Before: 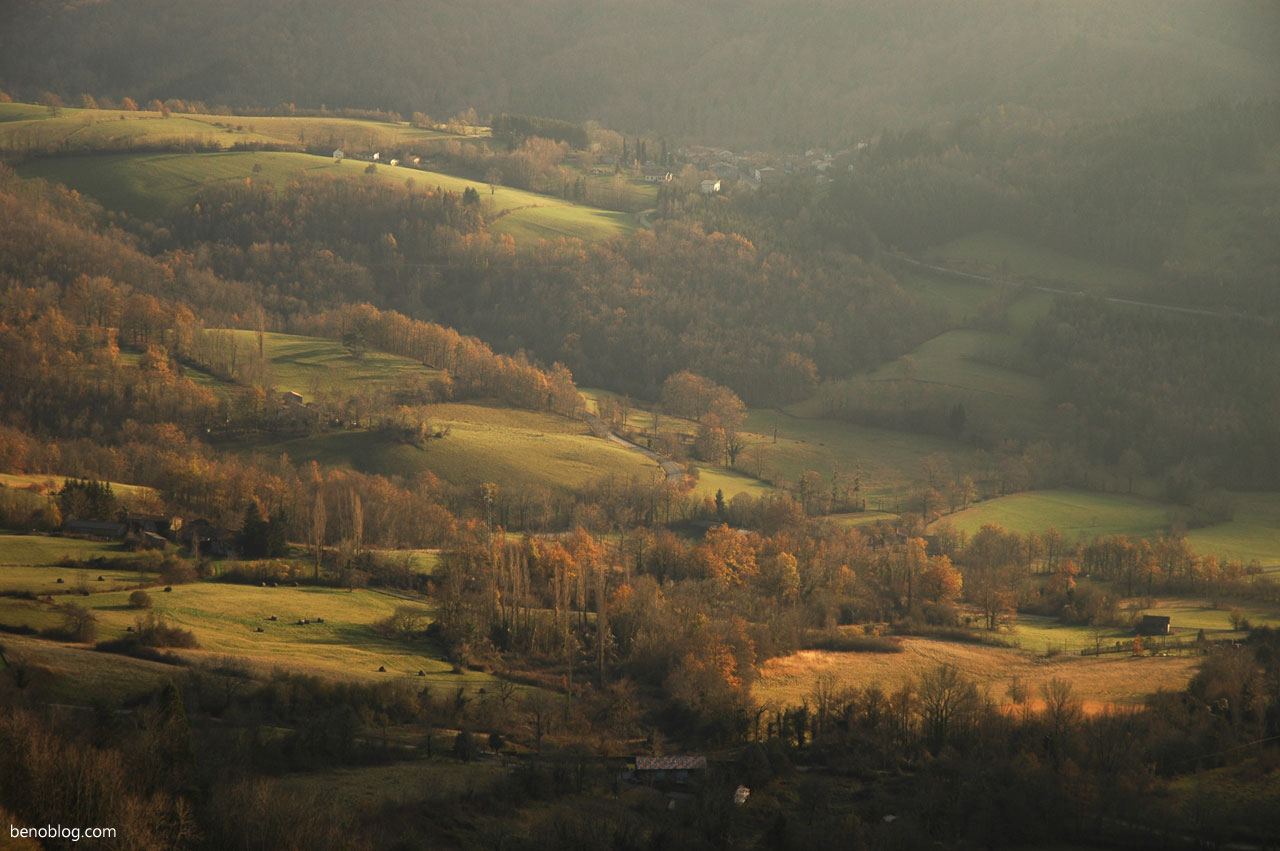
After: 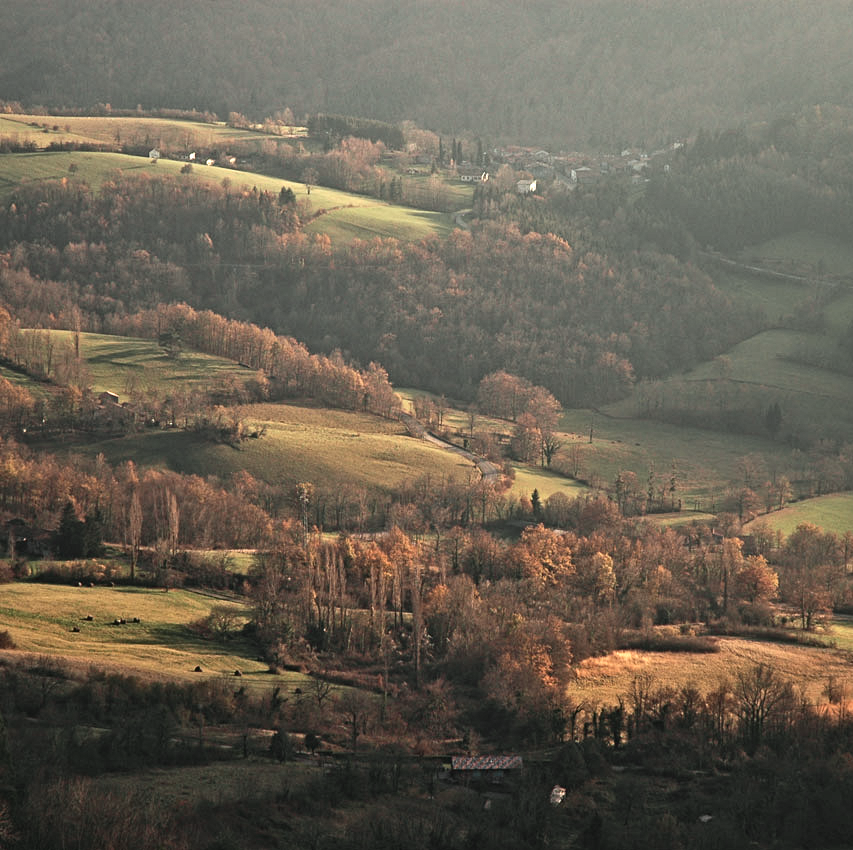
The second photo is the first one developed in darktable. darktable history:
crop and rotate: left 14.436%, right 18.898%
contrast equalizer: octaves 7, y [[0.5, 0.542, 0.583, 0.625, 0.667, 0.708], [0.5 ×6], [0.5 ×6], [0 ×6], [0 ×6]]
tone curve: curves: ch0 [(0, 0.046) (0.04, 0.074) (0.831, 0.861) (1, 1)]; ch1 [(0, 0) (0.146, 0.159) (0.338, 0.365) (0.417, 0.455) (0.489, 0.486) (0.504, 0.502) (0.529, 0.537) (0.563, 0.567) (1, 1)]; ch2 [(0, 0) (0.307, 0.298) (0.388, 0.375) (0.443, 0.456) (0.485, 0.492) (0.544, 0.525) (1, 1)], color space Lab, independent channels, preserve colors none
